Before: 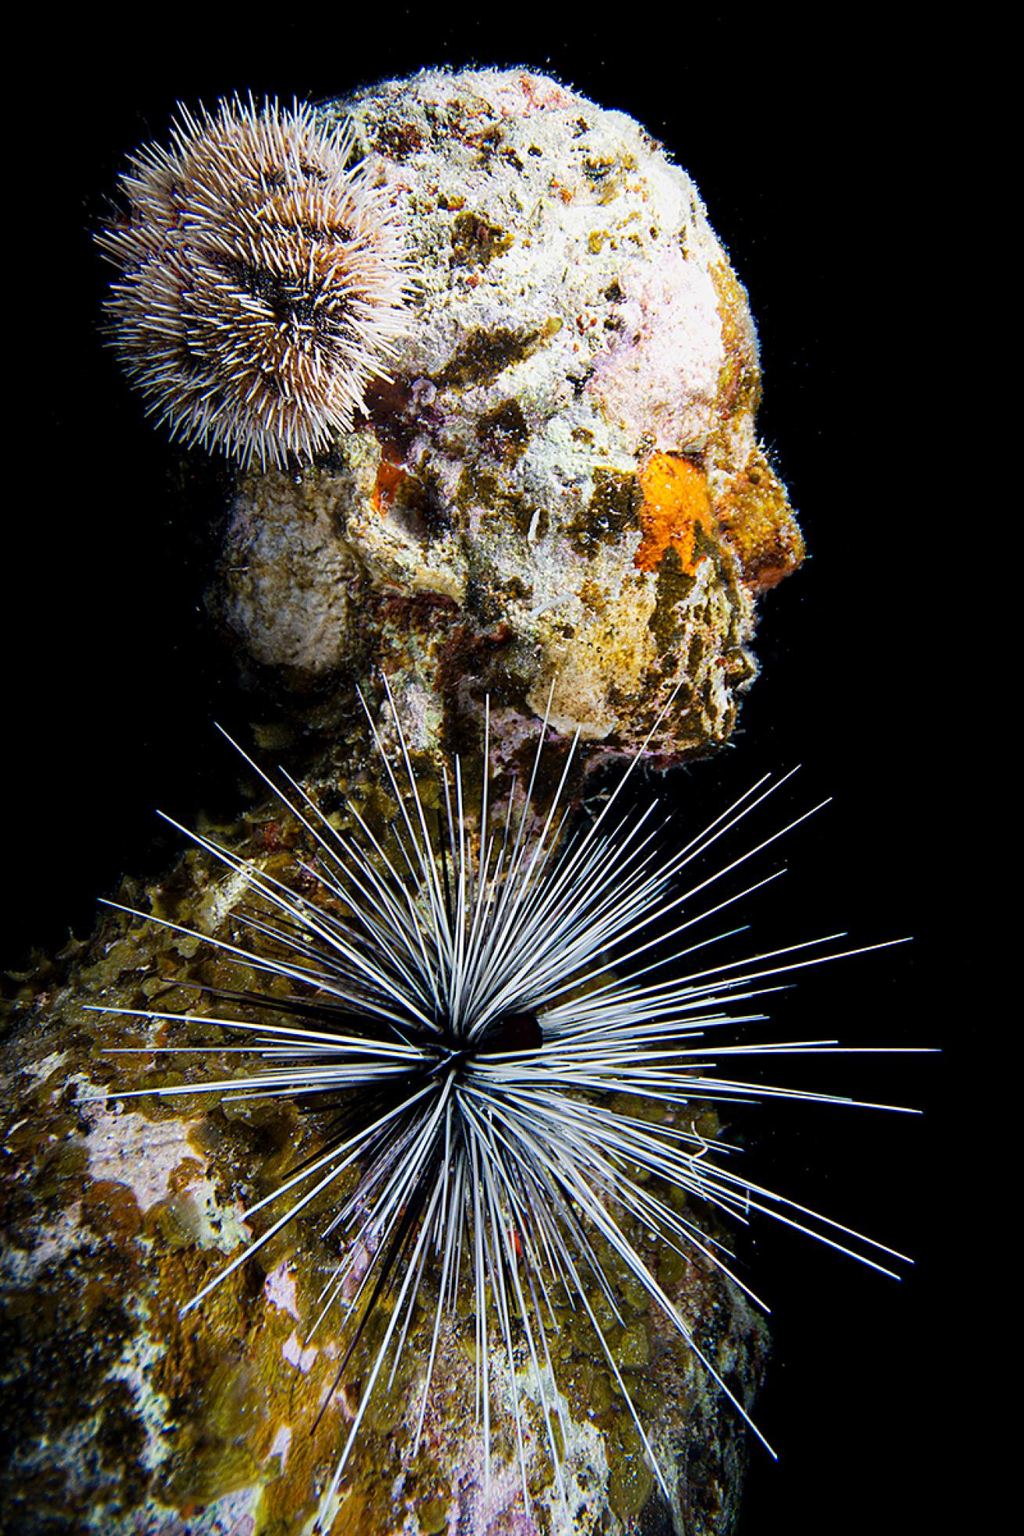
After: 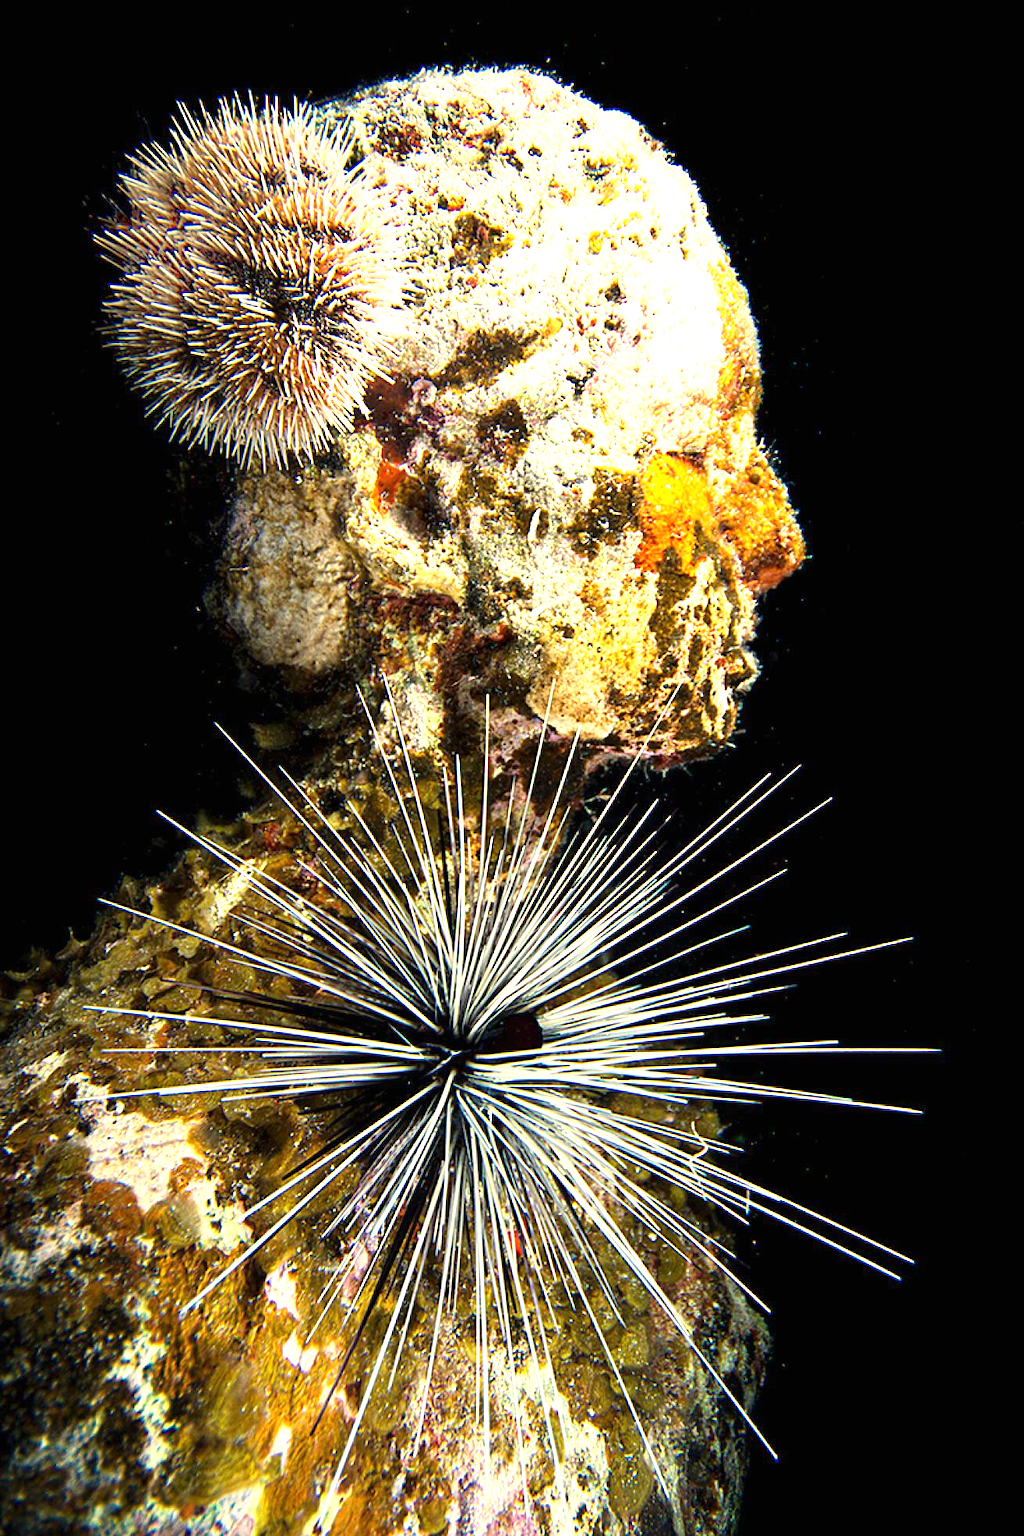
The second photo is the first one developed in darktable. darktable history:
exposure: black level correction 0, exposure 1.1 EV, compensate highlight preservation false
white balance: red 1.08, blue 0.791
